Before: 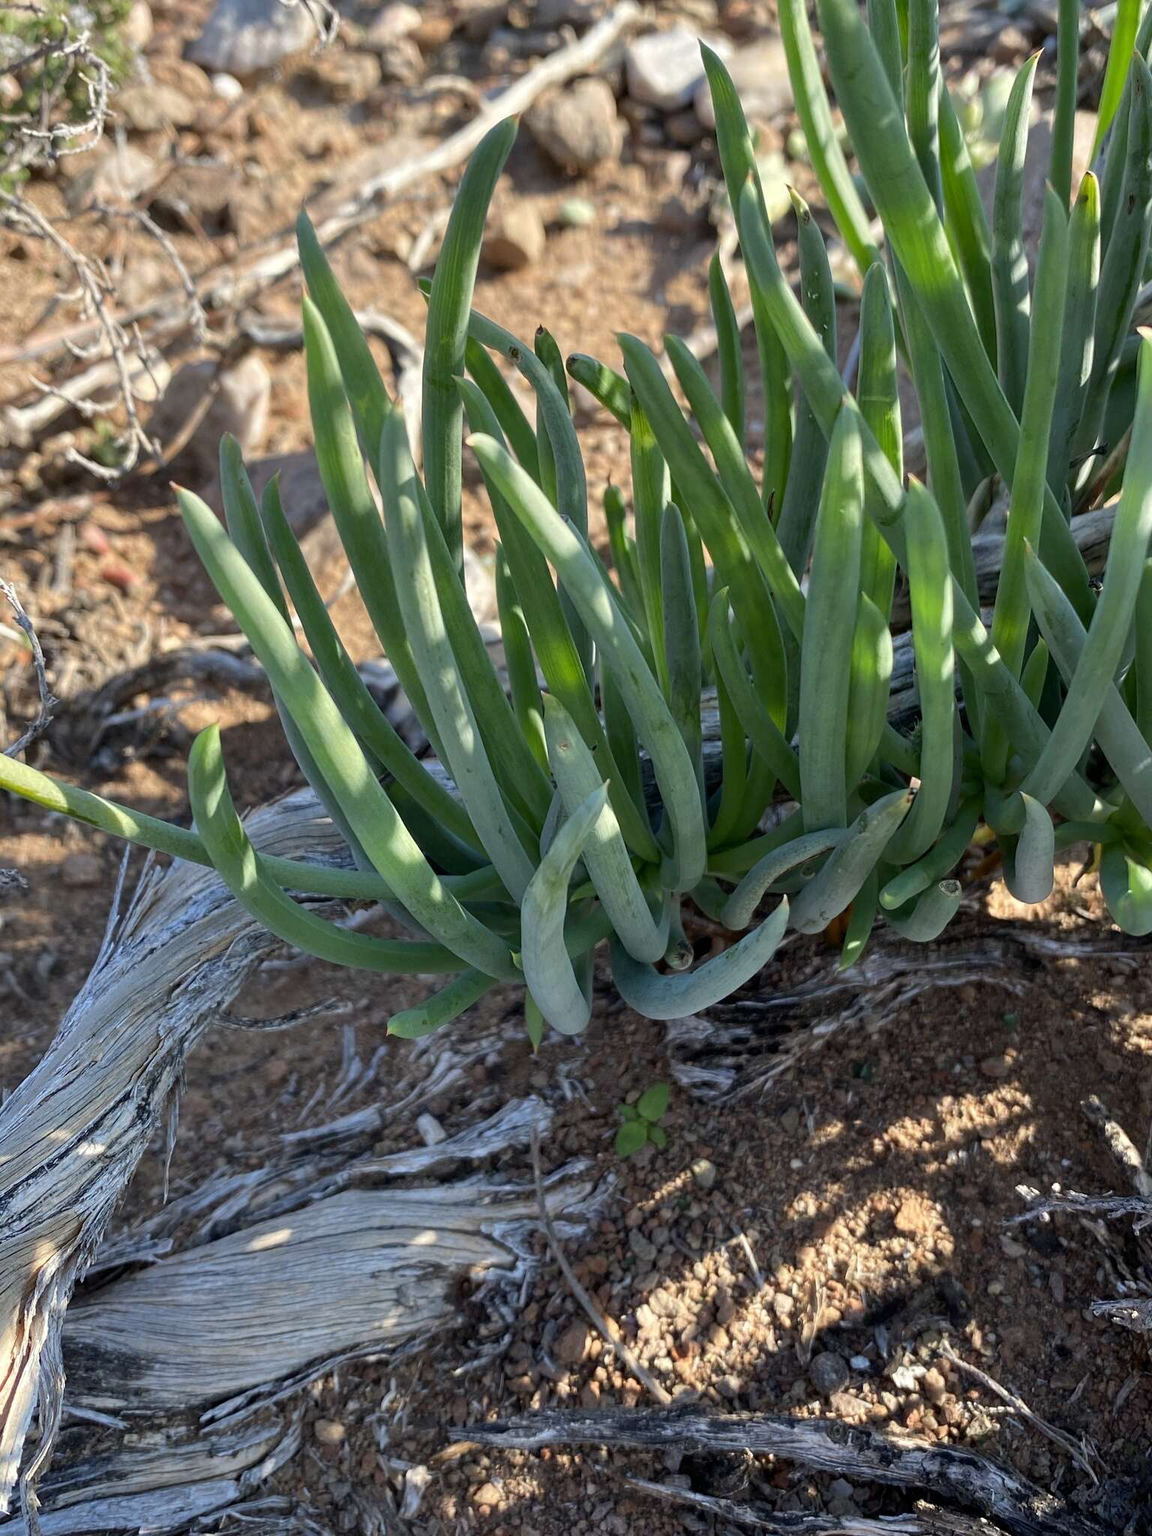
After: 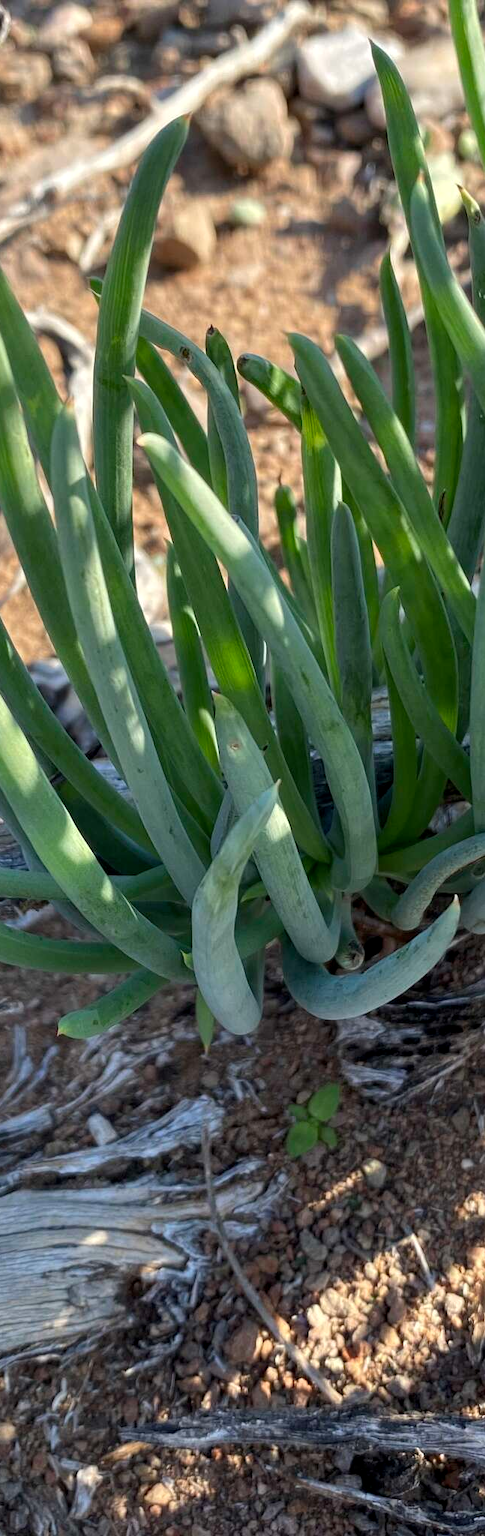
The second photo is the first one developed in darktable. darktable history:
crop: left 28.583%, right 29.231%
local contrast: highlights 100%, shadows 100%, detail 120%, midtone range 0.2
